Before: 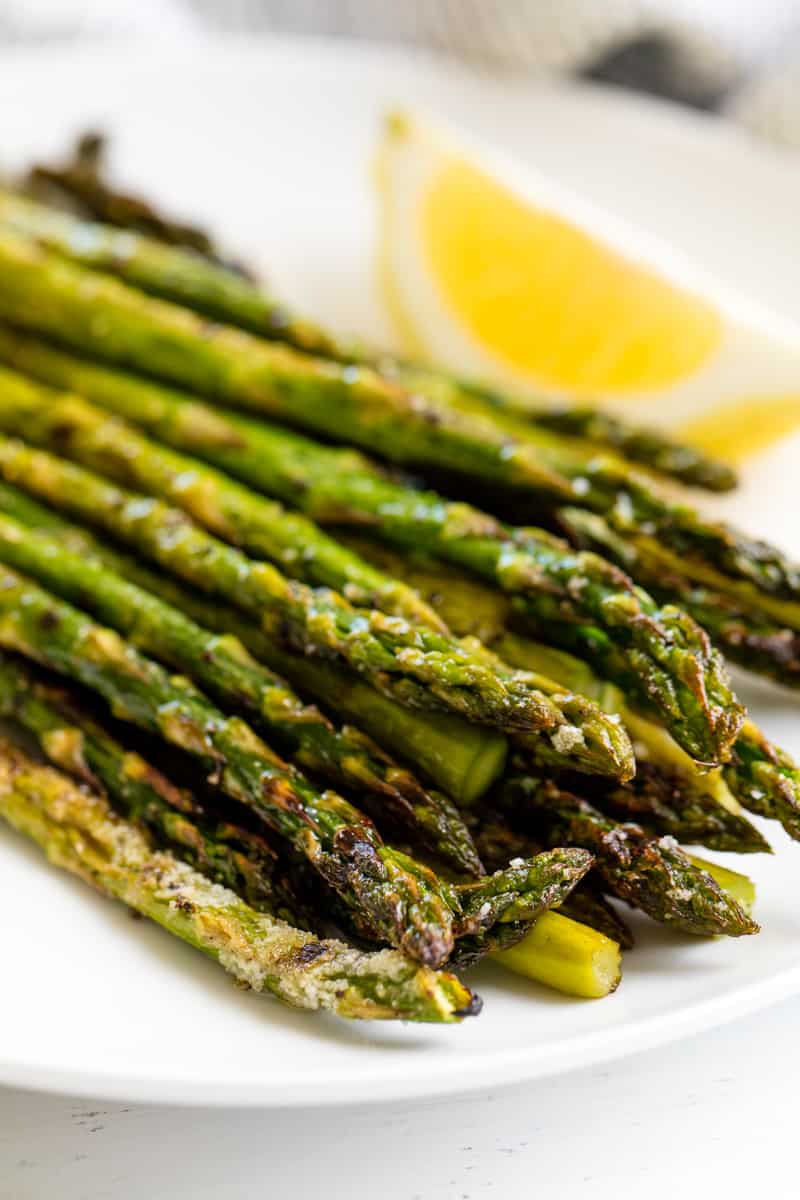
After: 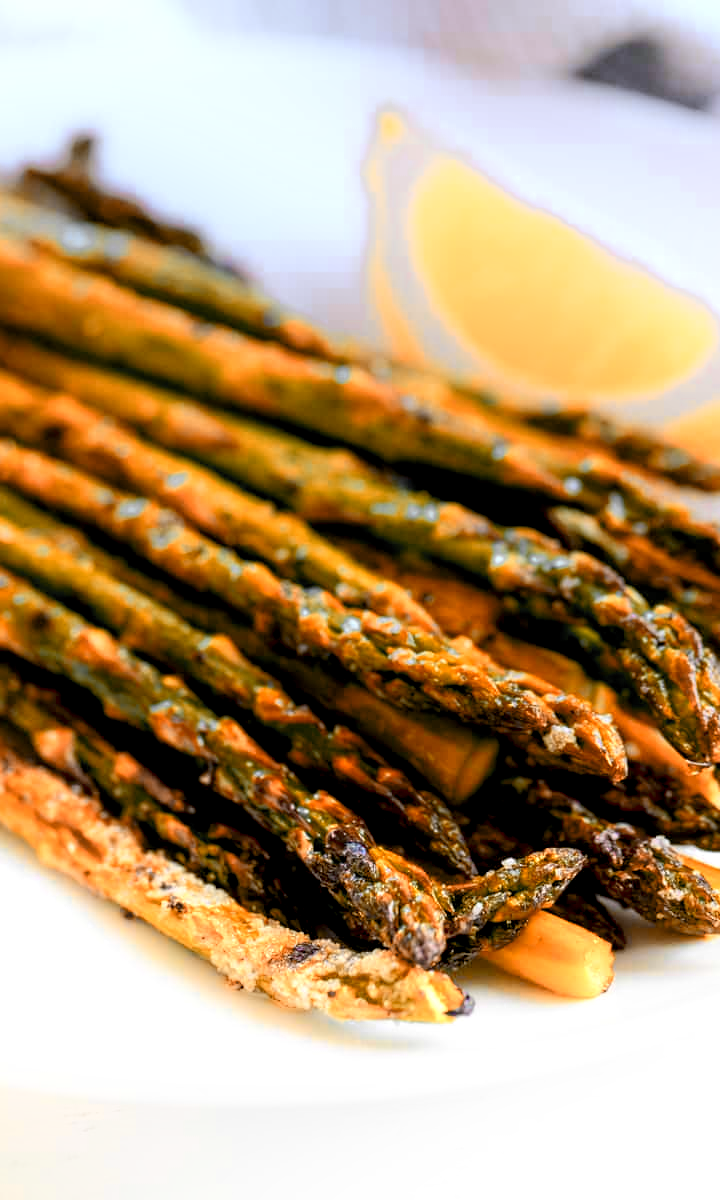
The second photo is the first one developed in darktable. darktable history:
crop and rotate: left 1.088%, right 8.807%
exposure: black level correction 0.007, exposure 0.159 EV, compensate highlight preservation false
graduated density: hue 238.83°, saturation 50%
shadows and highlights: shadows -54.3, highlights 86.09, soften with gaussian
color zones: curves: ch0 [(0.009, 0.528) (0.136, 0.6) (0.255, 0.586) (0.39, 0.528) (0.522, 0.584) (0.686, 0.736) (0.849, 0.561)]; ch1 [(0.045, 0.781) (0.14, 0.416) (0.257, 0.695) (0.442, 0.032) (0.738, 0.338) (0.818, 0.632) (0.891, 0.741) (1, 0.704)]; ch2 [(0, 0.667) (0.141, 0.52) (0.26, 0.37) (0.474, 0.432) (0.743, 0.286)]
